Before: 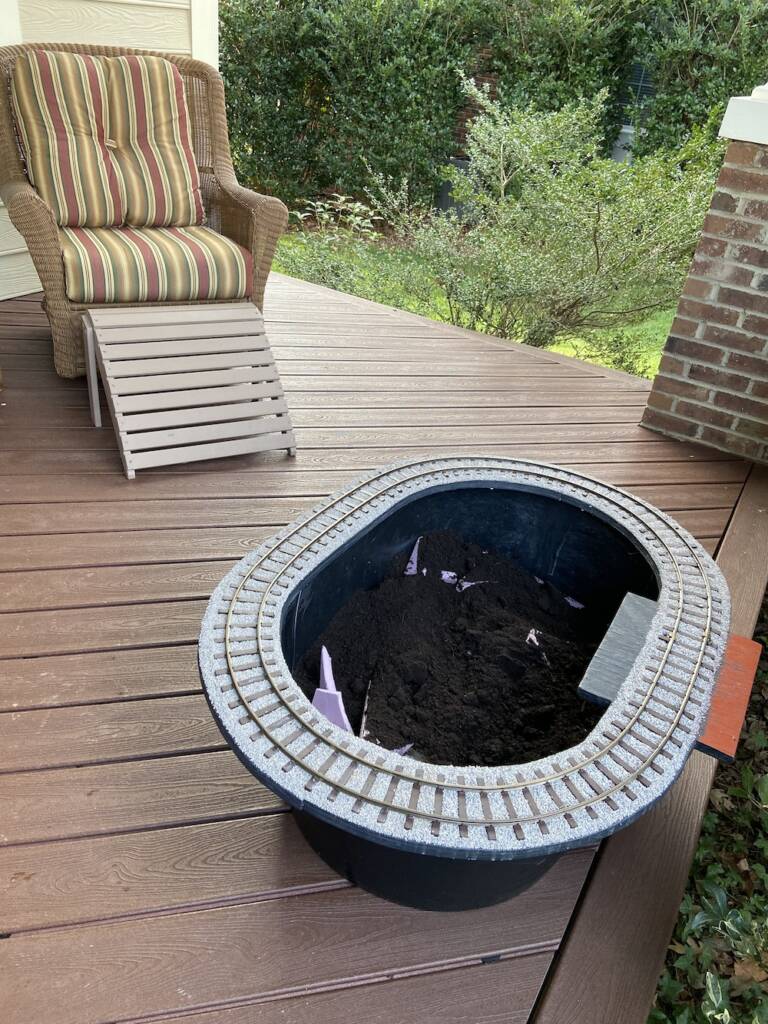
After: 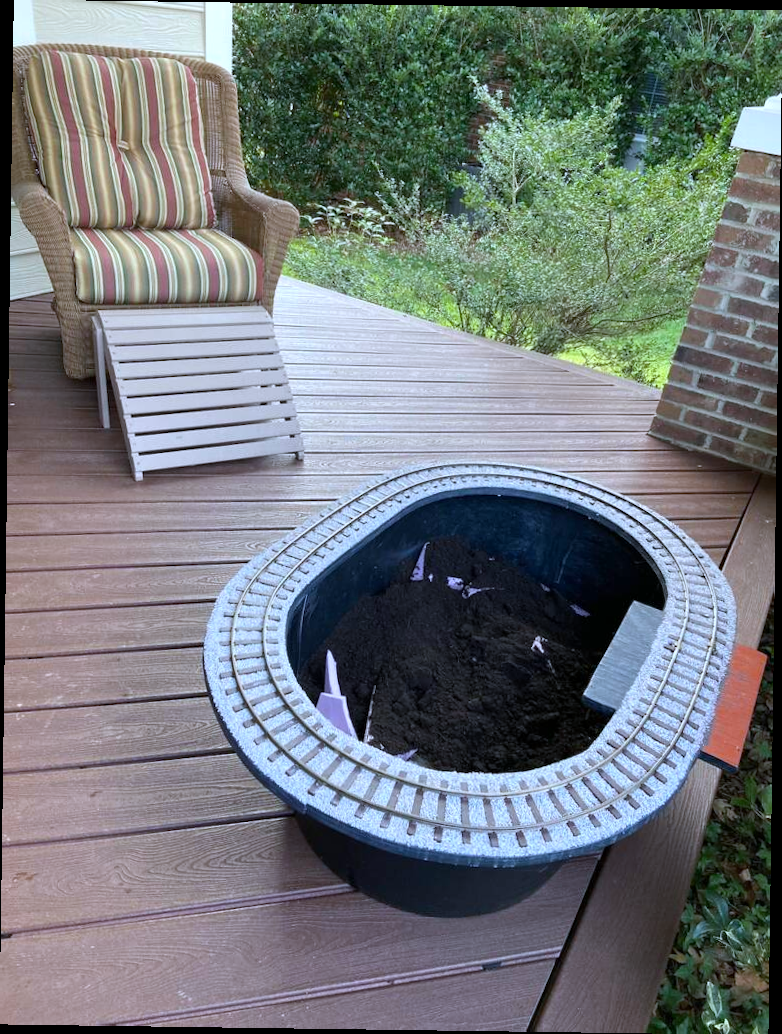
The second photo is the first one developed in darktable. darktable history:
rotate and perspective: rotation 0.8°, automatic cropping off
white balance: red 0.948, green 1.02, blue 1.176
